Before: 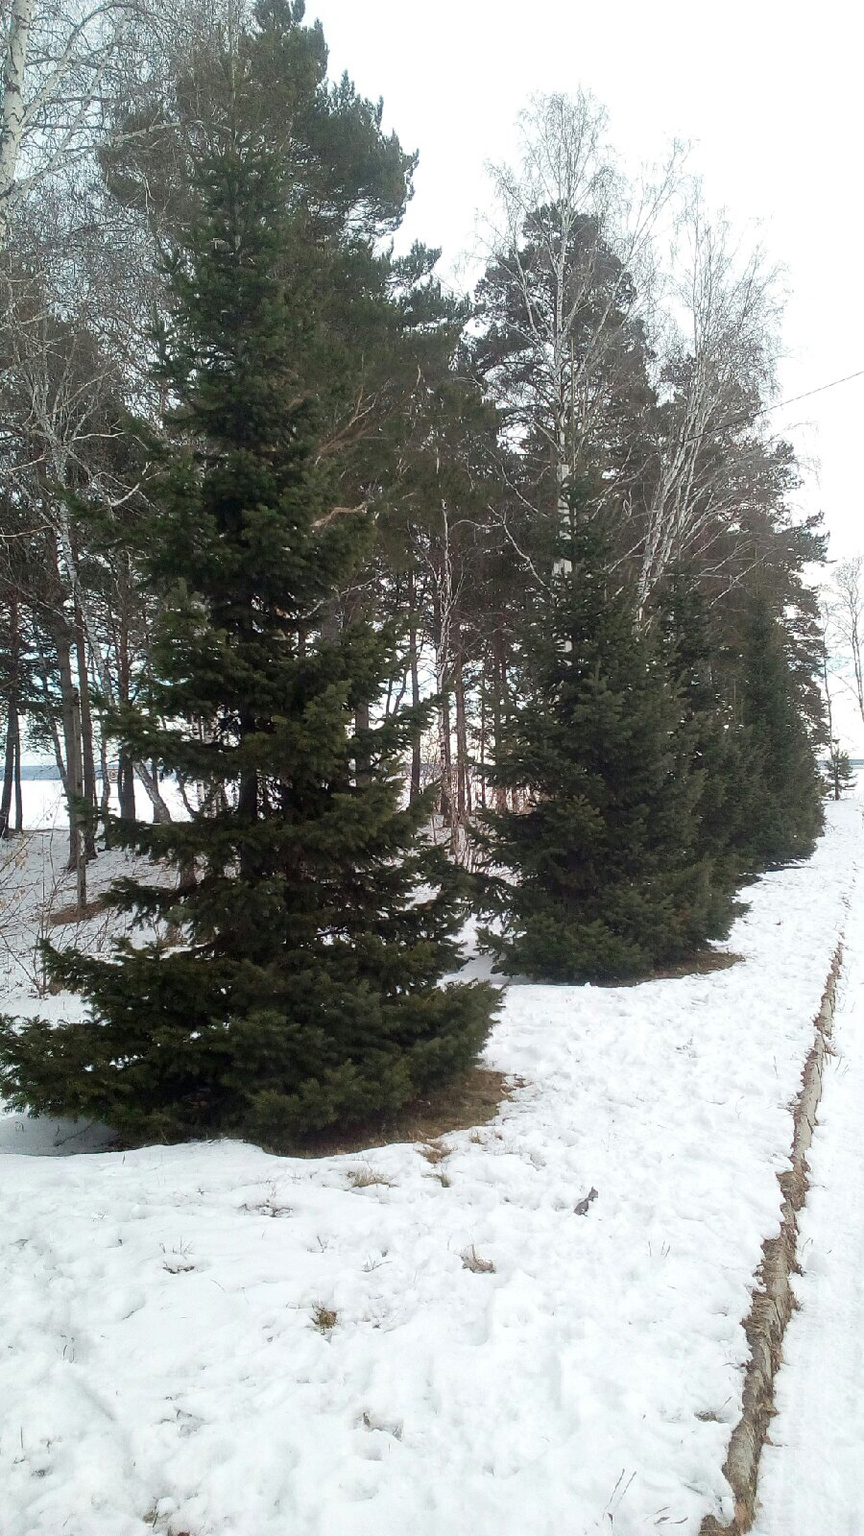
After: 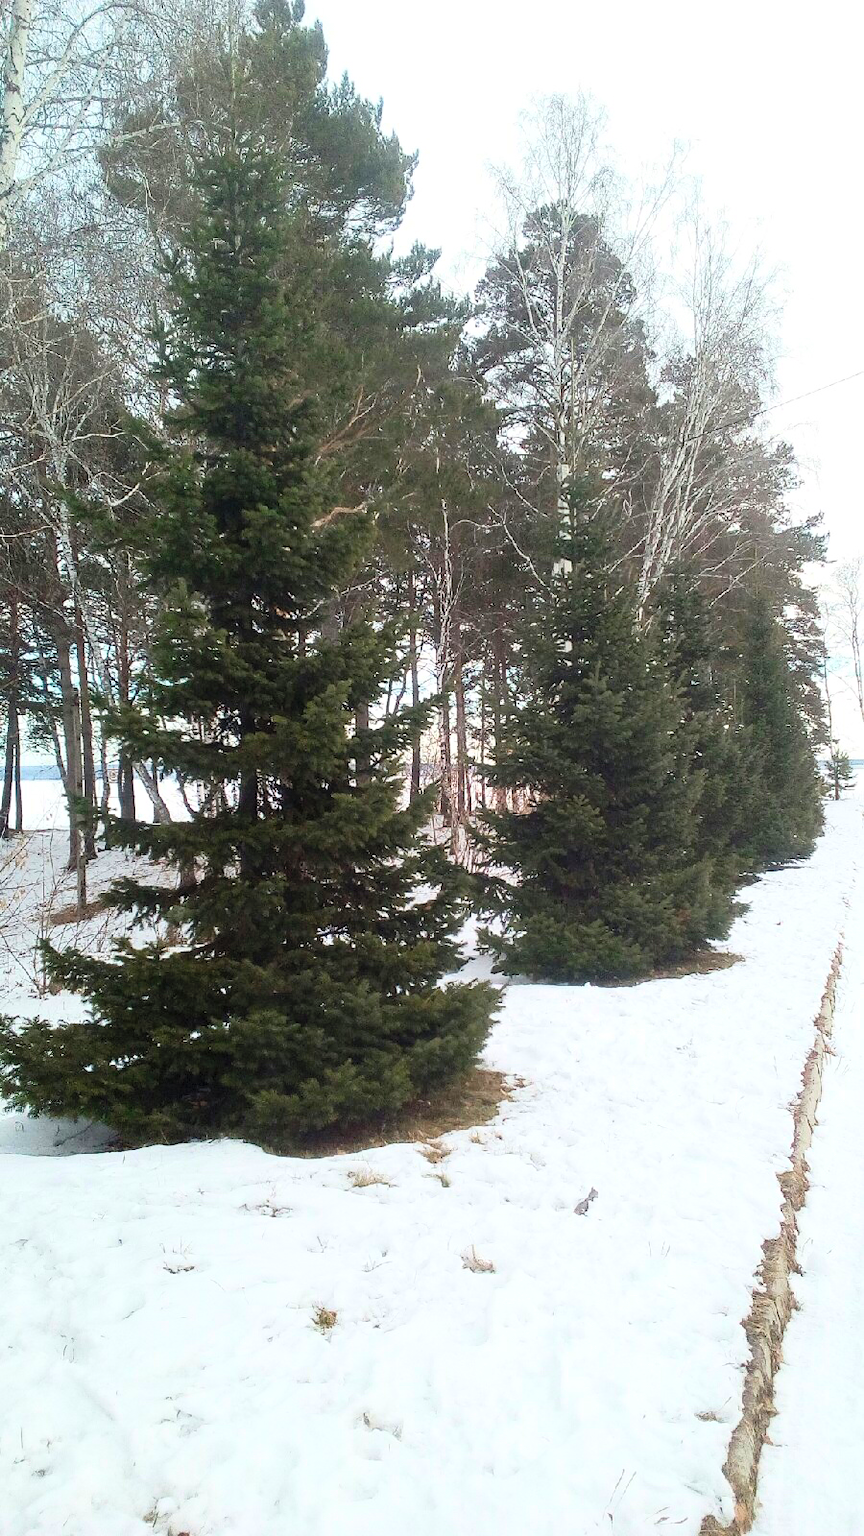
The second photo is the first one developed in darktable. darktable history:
contrast brightness saturation: contrast 0.236, brightness 0.261, saturation 0.391
